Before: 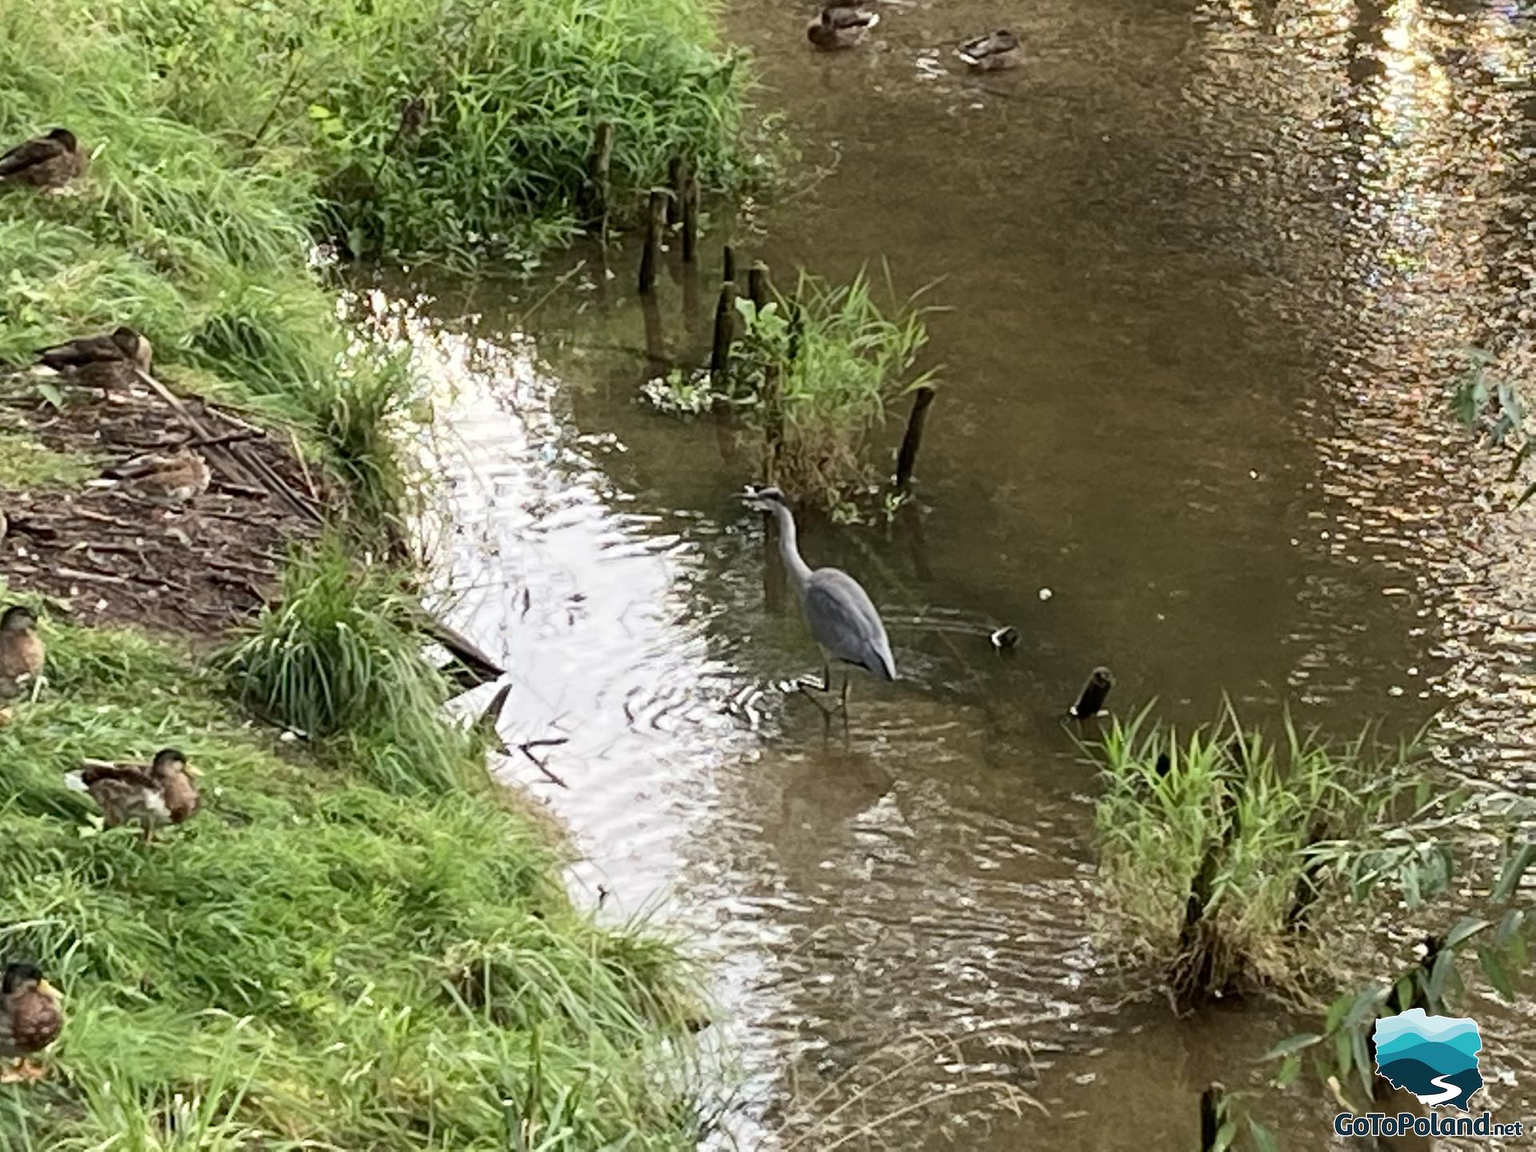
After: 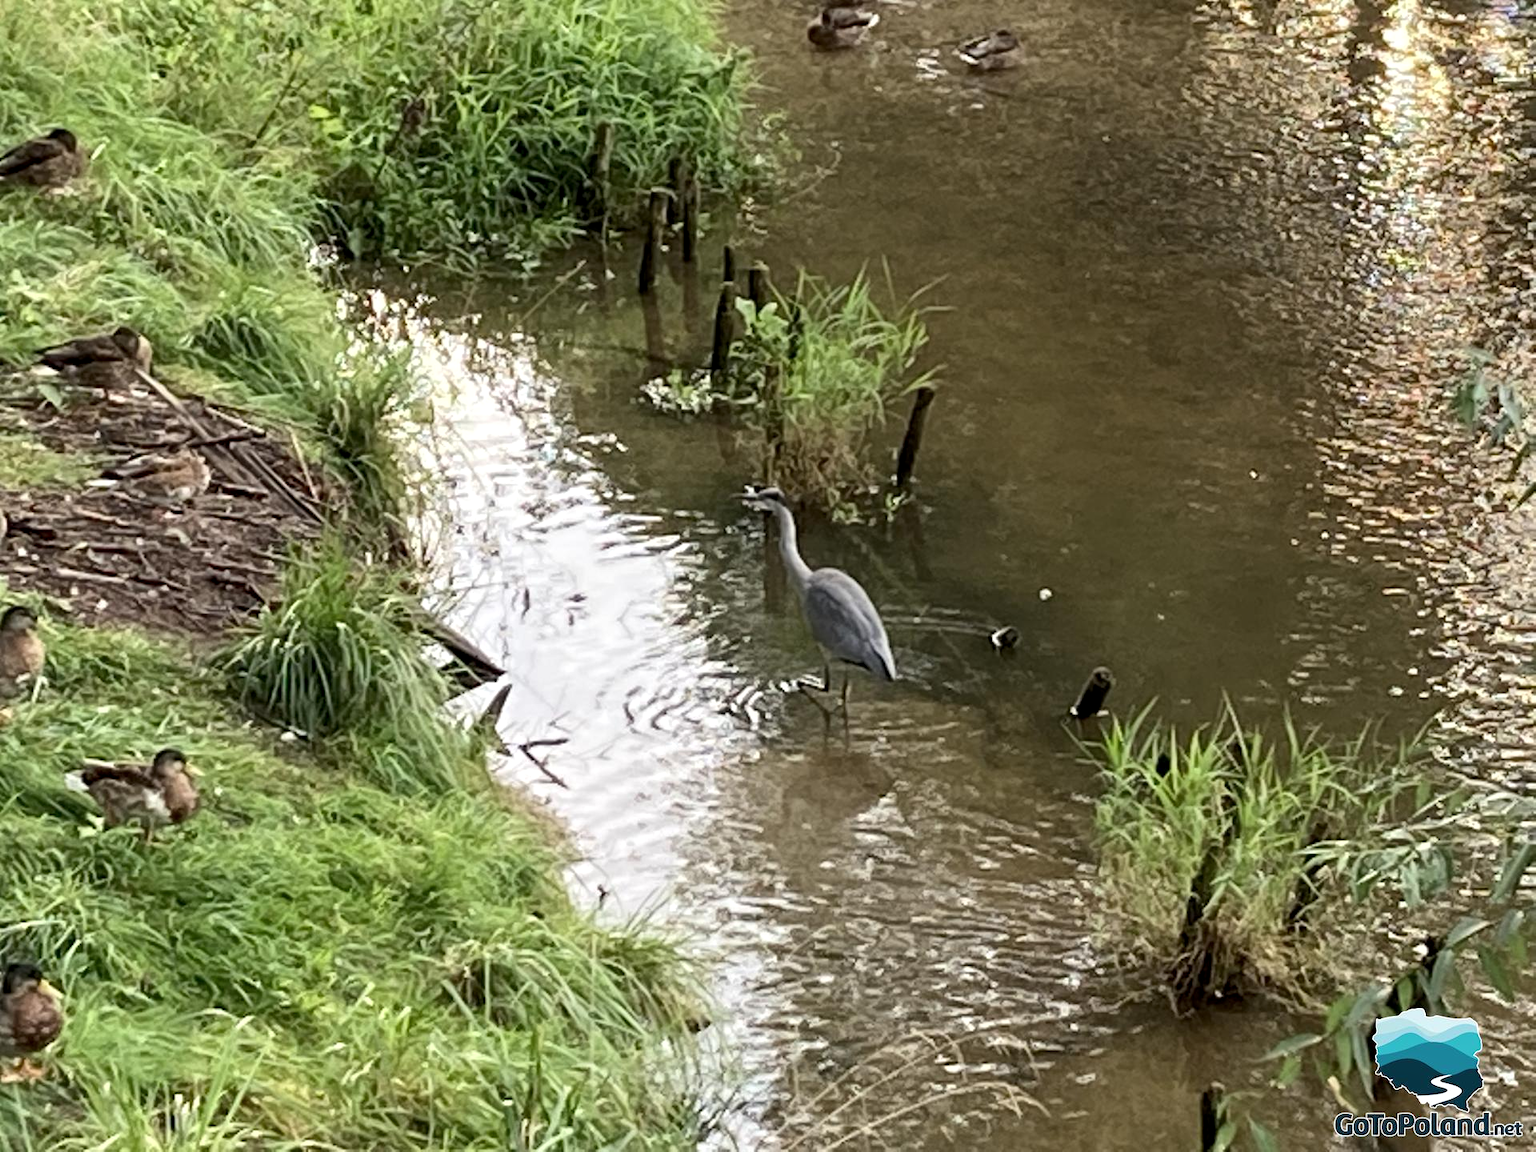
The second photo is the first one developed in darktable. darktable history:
local contrast: highlights 107%, shadows 102%, detail 119%, midtone range 0.2
